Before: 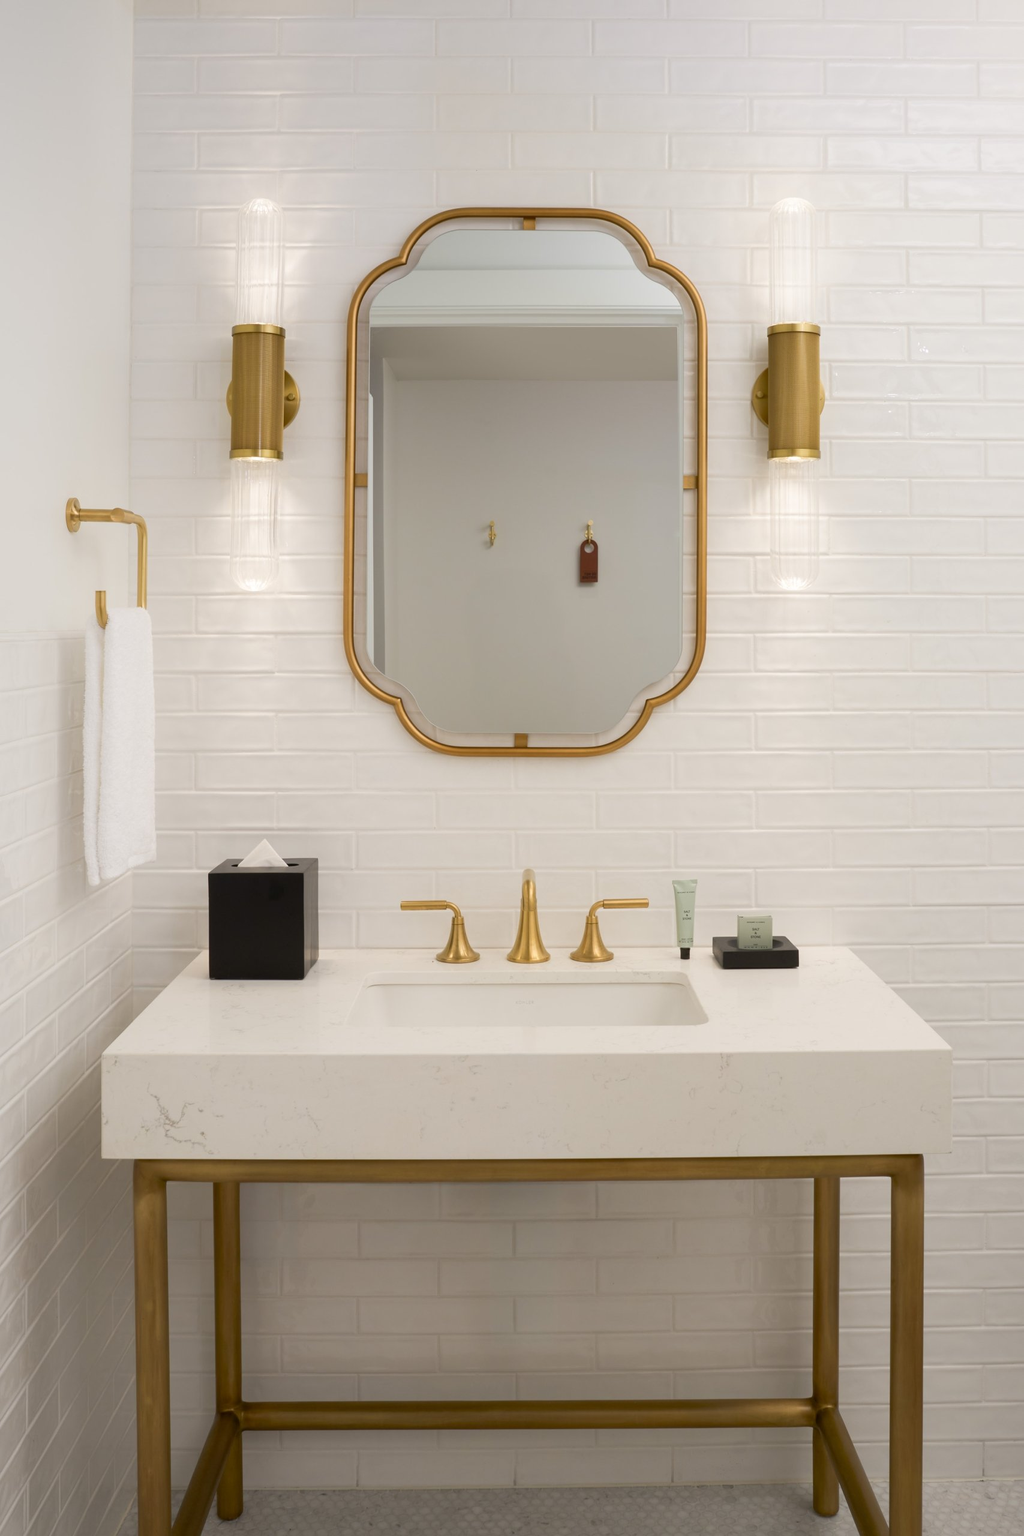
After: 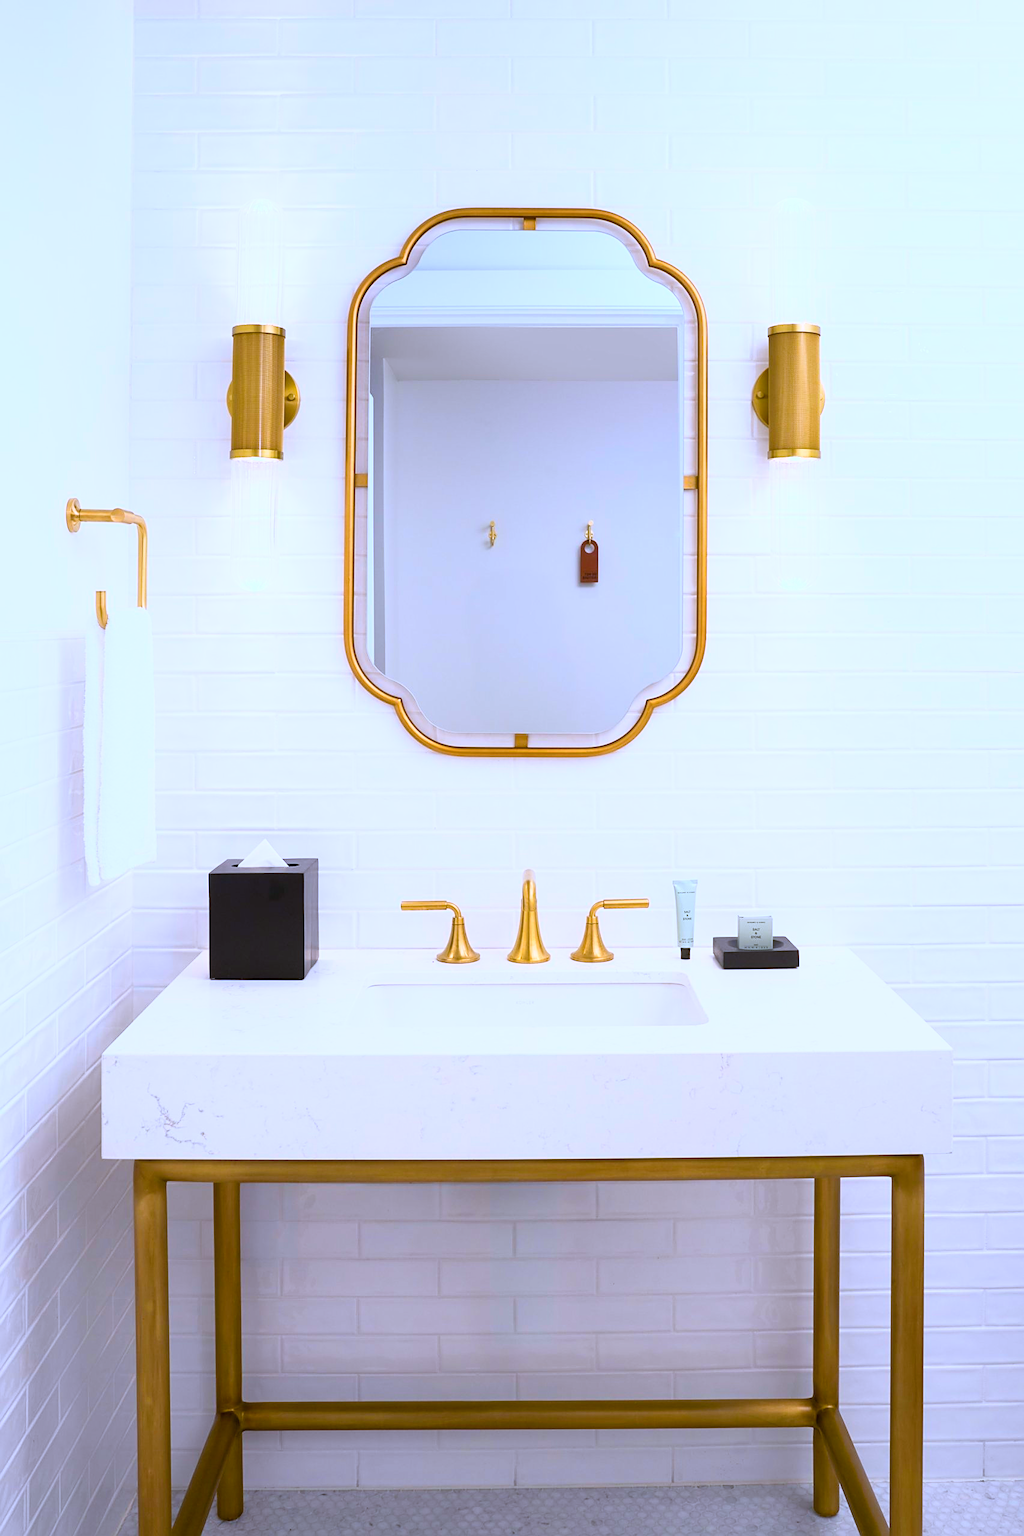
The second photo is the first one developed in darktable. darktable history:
base curve: curves: ch0 [(0, 0) (0.557, 0.834) (1, 1)]
white balance: red 1.042, blue 1.17
color balance rgb: linear chroma grading › global chroma 15%, perceptual saturation grading › global saturation 30%
sharpen: on, module defaults
color correction: highlights a* -10.69, highlights b* -19.19
